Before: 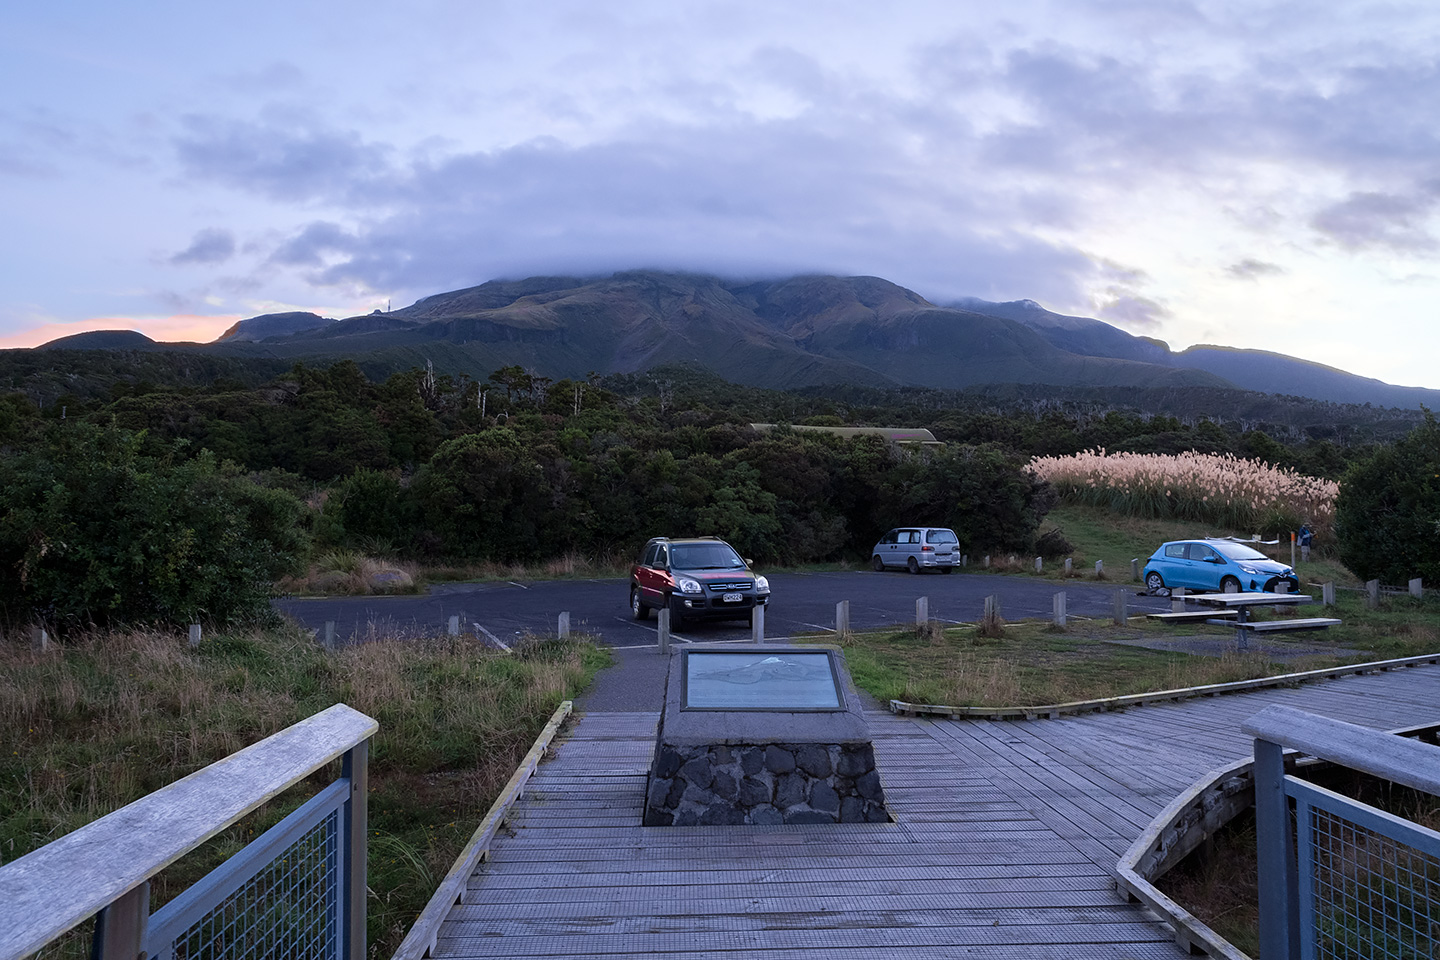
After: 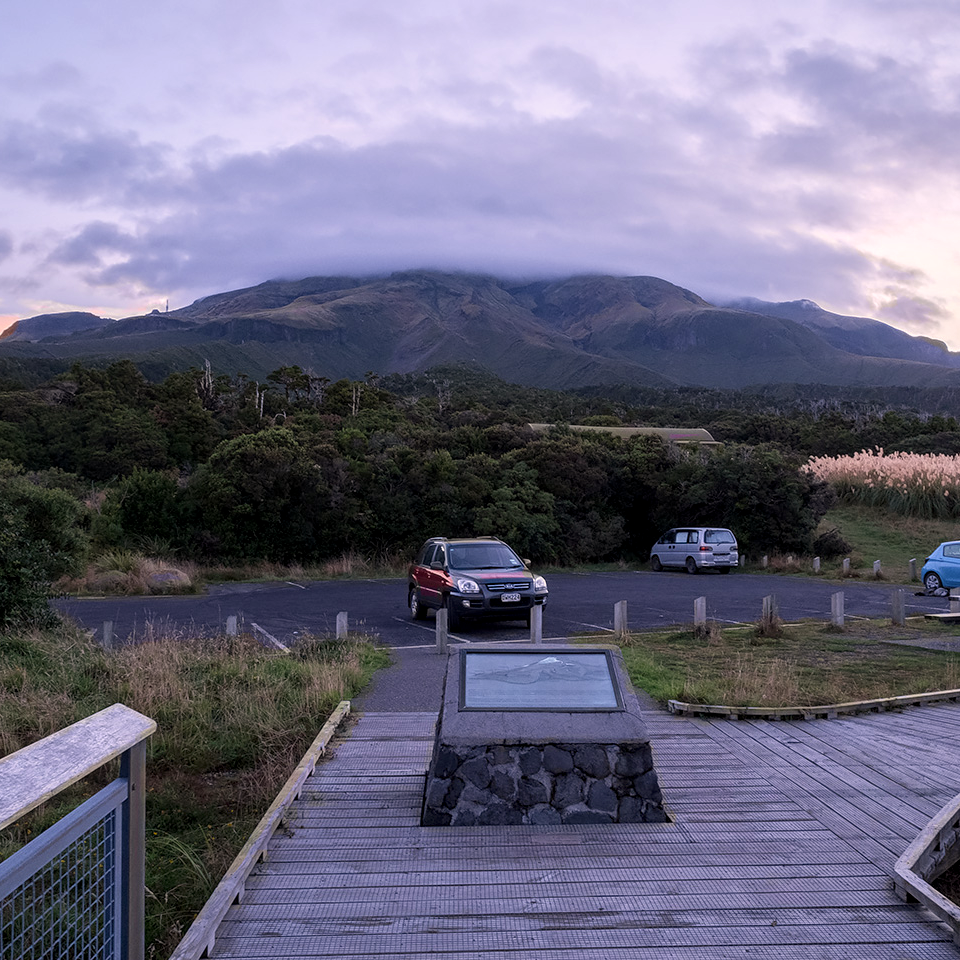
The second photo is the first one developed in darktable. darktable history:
local contrast: on, module defaults
crop and rotate: left 15.446%, right 17.836%
color correction: highlights a* 7.34, highlights b* 4.37
